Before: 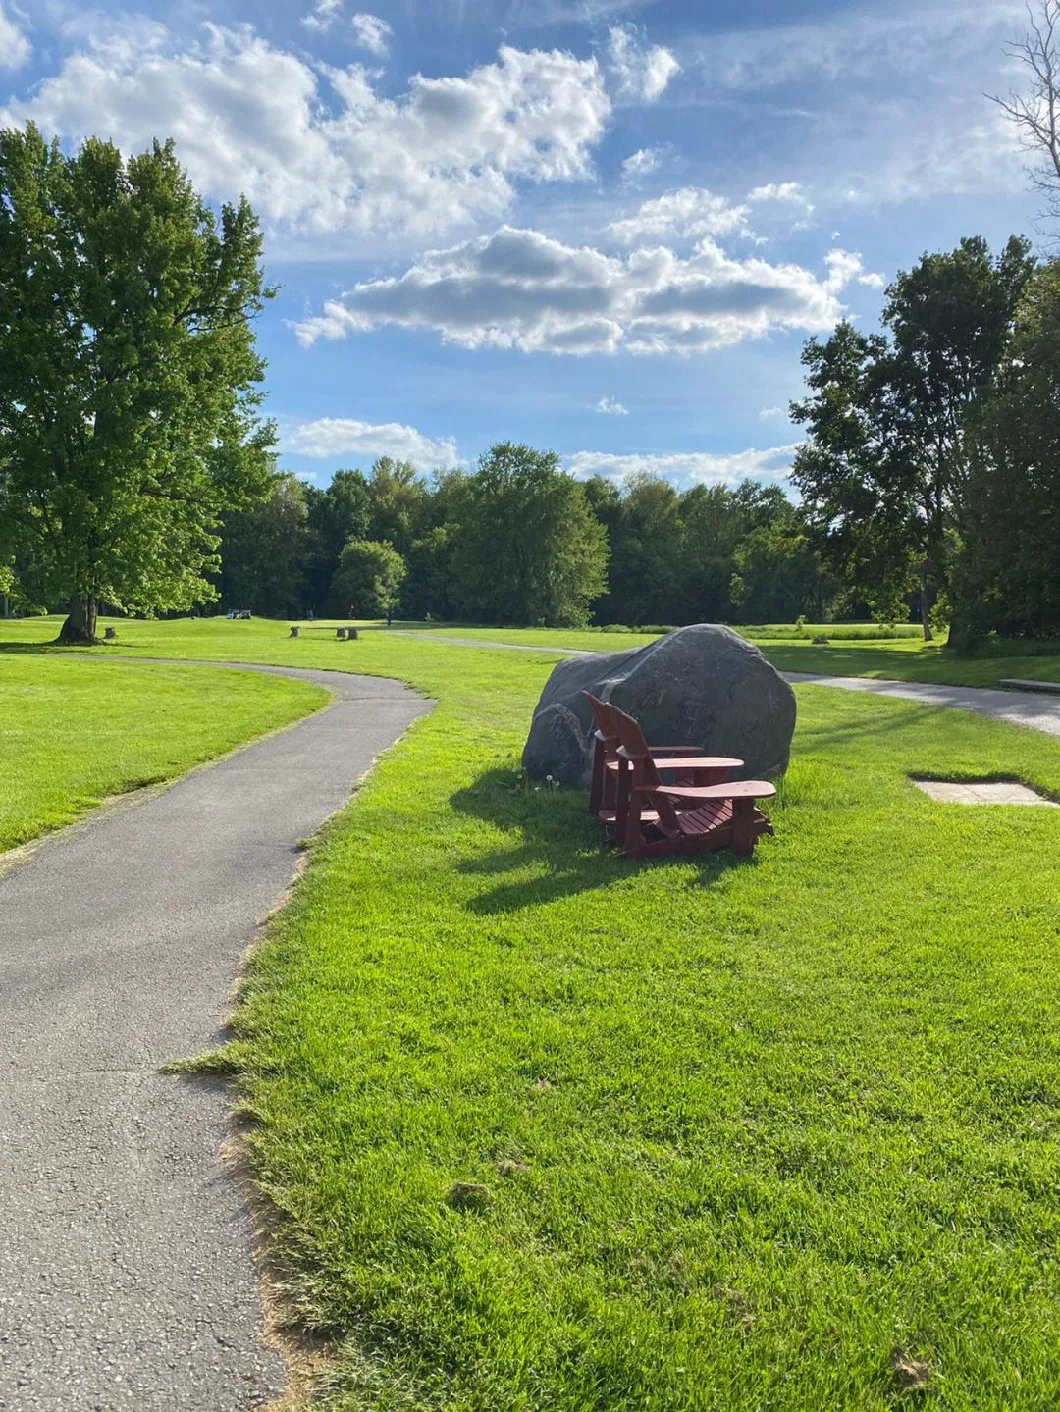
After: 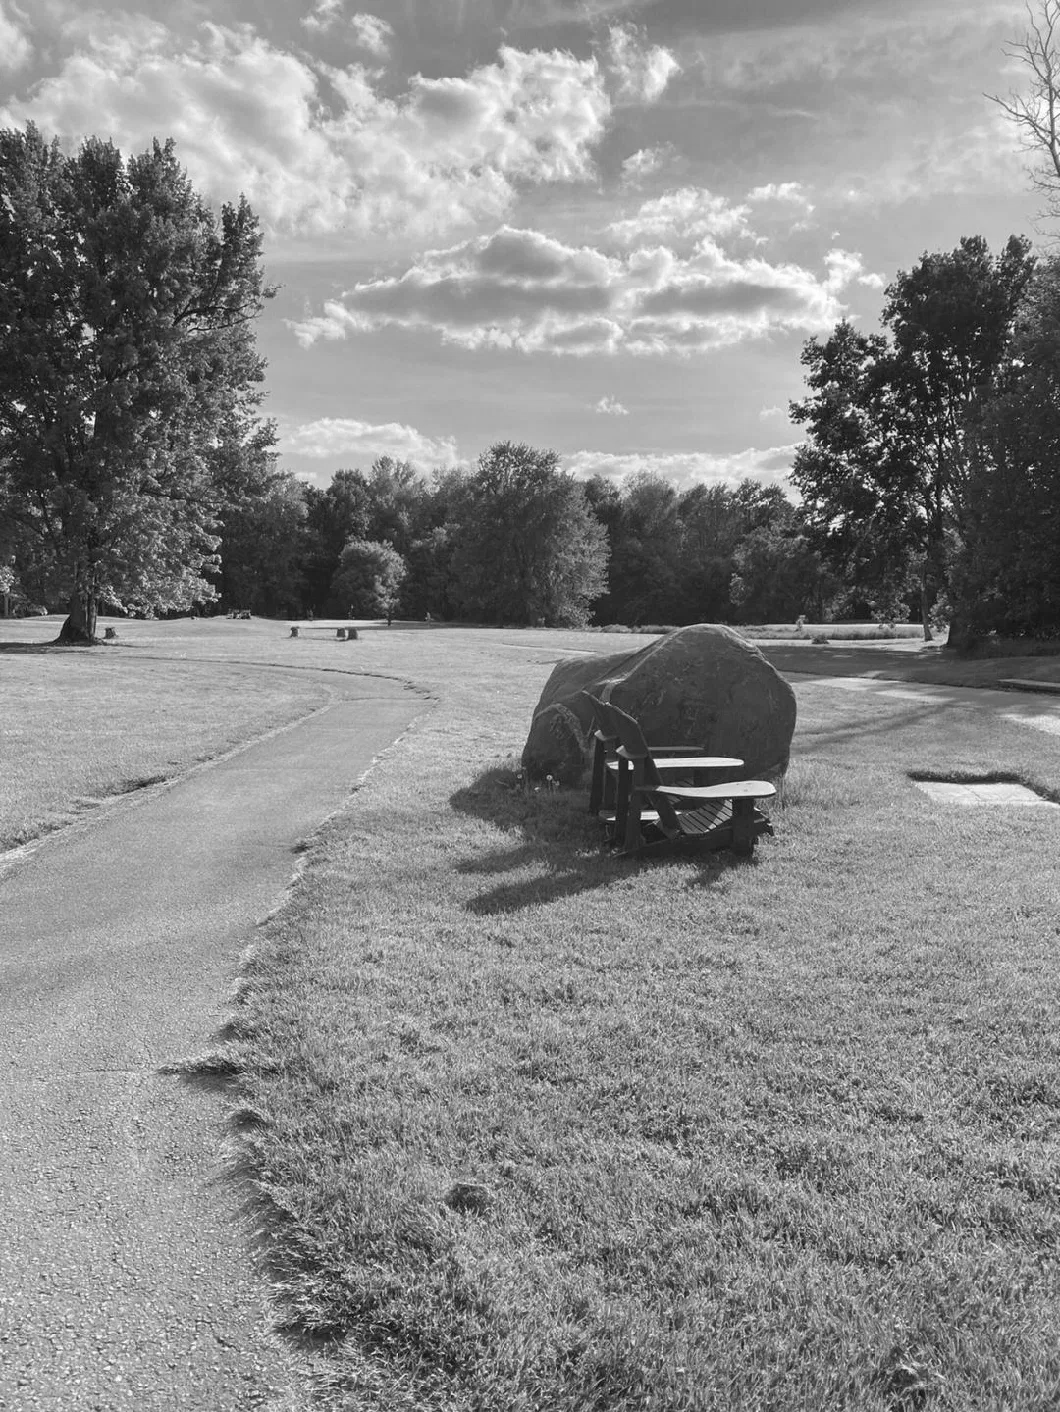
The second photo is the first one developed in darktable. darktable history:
monochrome: a -3.63, b -0.465
contrast brightness saturation: saturation -0.05
